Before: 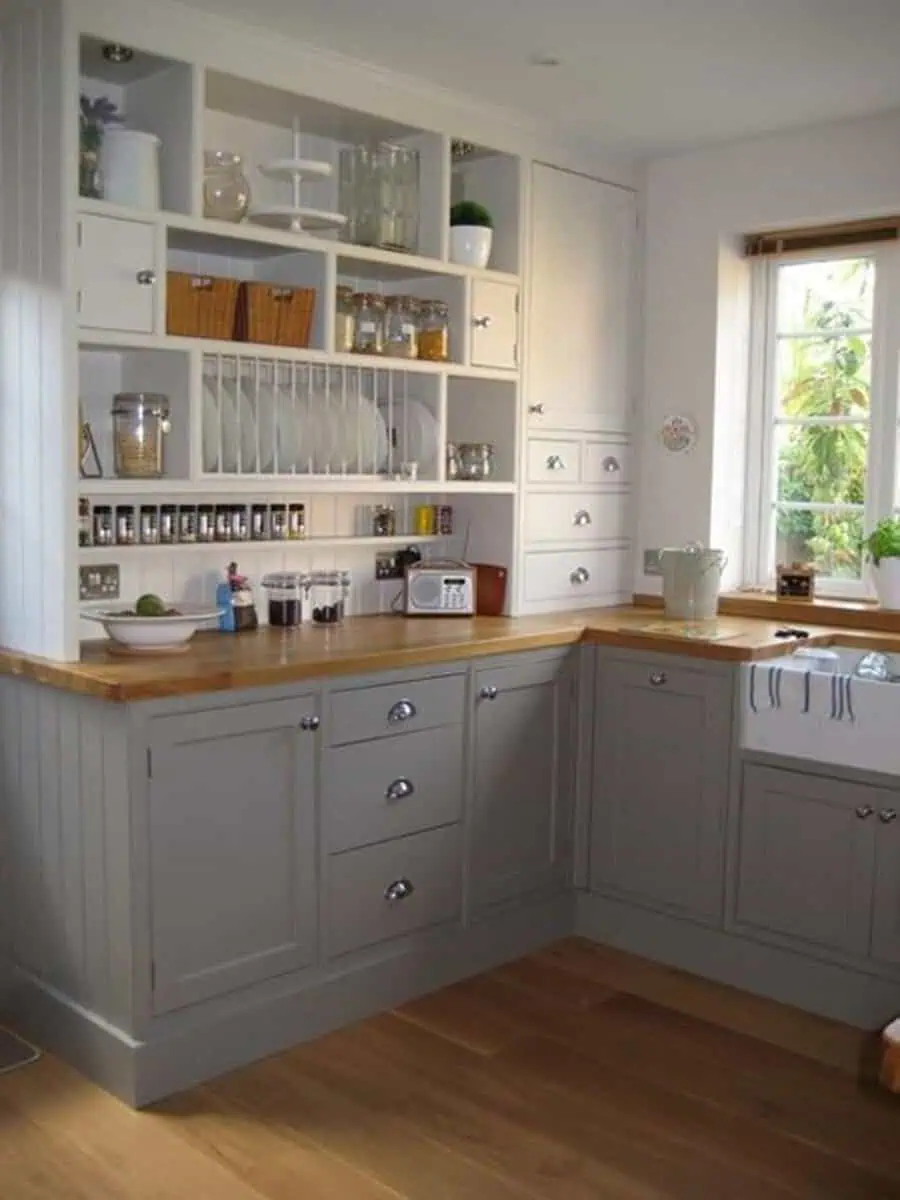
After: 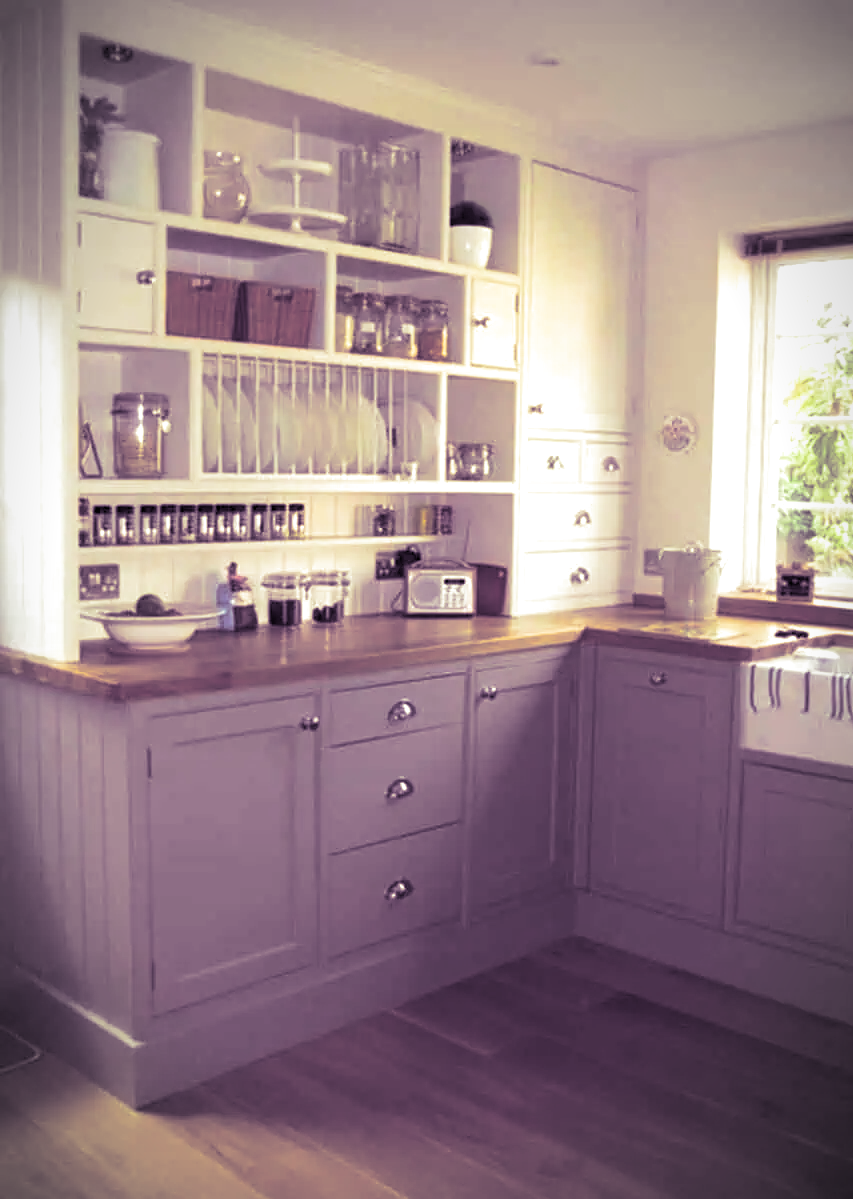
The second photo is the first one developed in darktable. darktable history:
crop and rotate: right 5.167%
split-toning: shadows › hue 266.4°, shadows › saturation 0.4, highlights › hue 61.2°, highlights › saturation 0.3, compress 0%
exposure: exposure 0.766 EV, compensate highlight preservation false
vignetting: fall-off start 87%, automatic ratio true
white balance: red 0.931, blue 1.11
color correction: highlights a* 1.12, highlights b* 24.26, shadows a* 15.58, shadows b* 24.26
